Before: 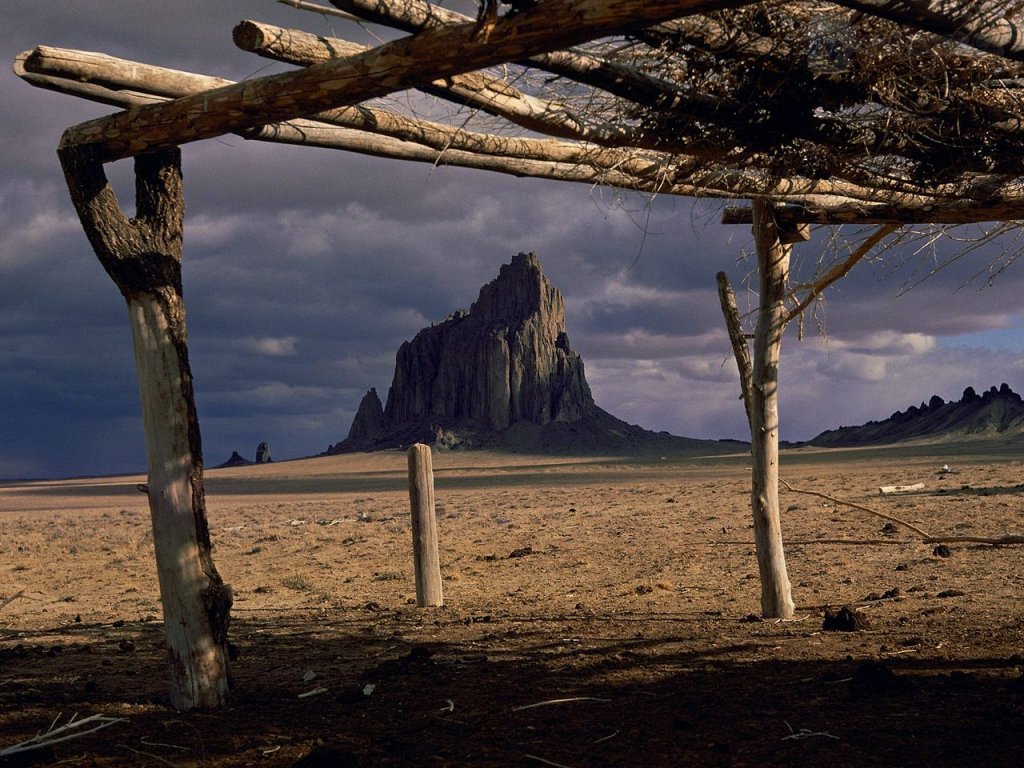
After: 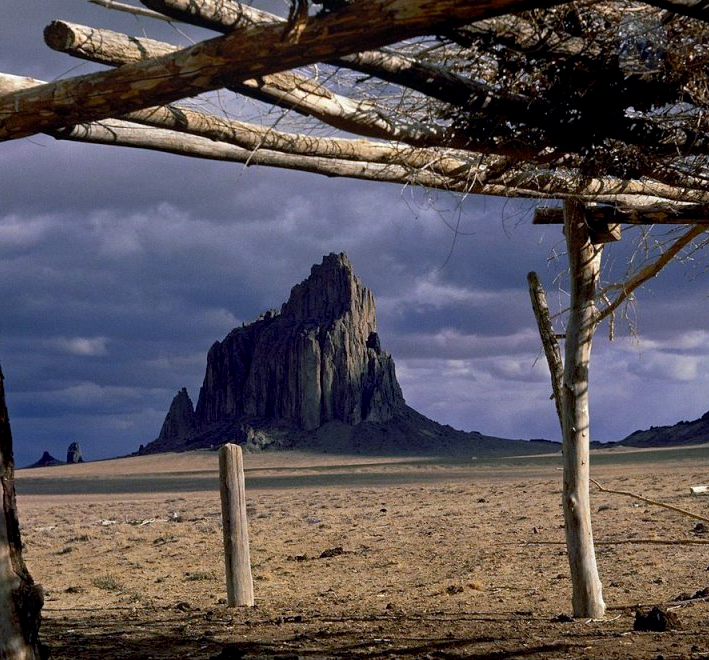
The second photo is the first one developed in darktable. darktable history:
white balance: red 0.926, green 1.003, blue 1.133
crop: left 18.479%, right 12.2%, bottom 13.971%
exposure: black level correction 0.005, exposure 0.286 EV, compensate highlight preservation false
bloom: threshold 82.5%, strength 16.25%
